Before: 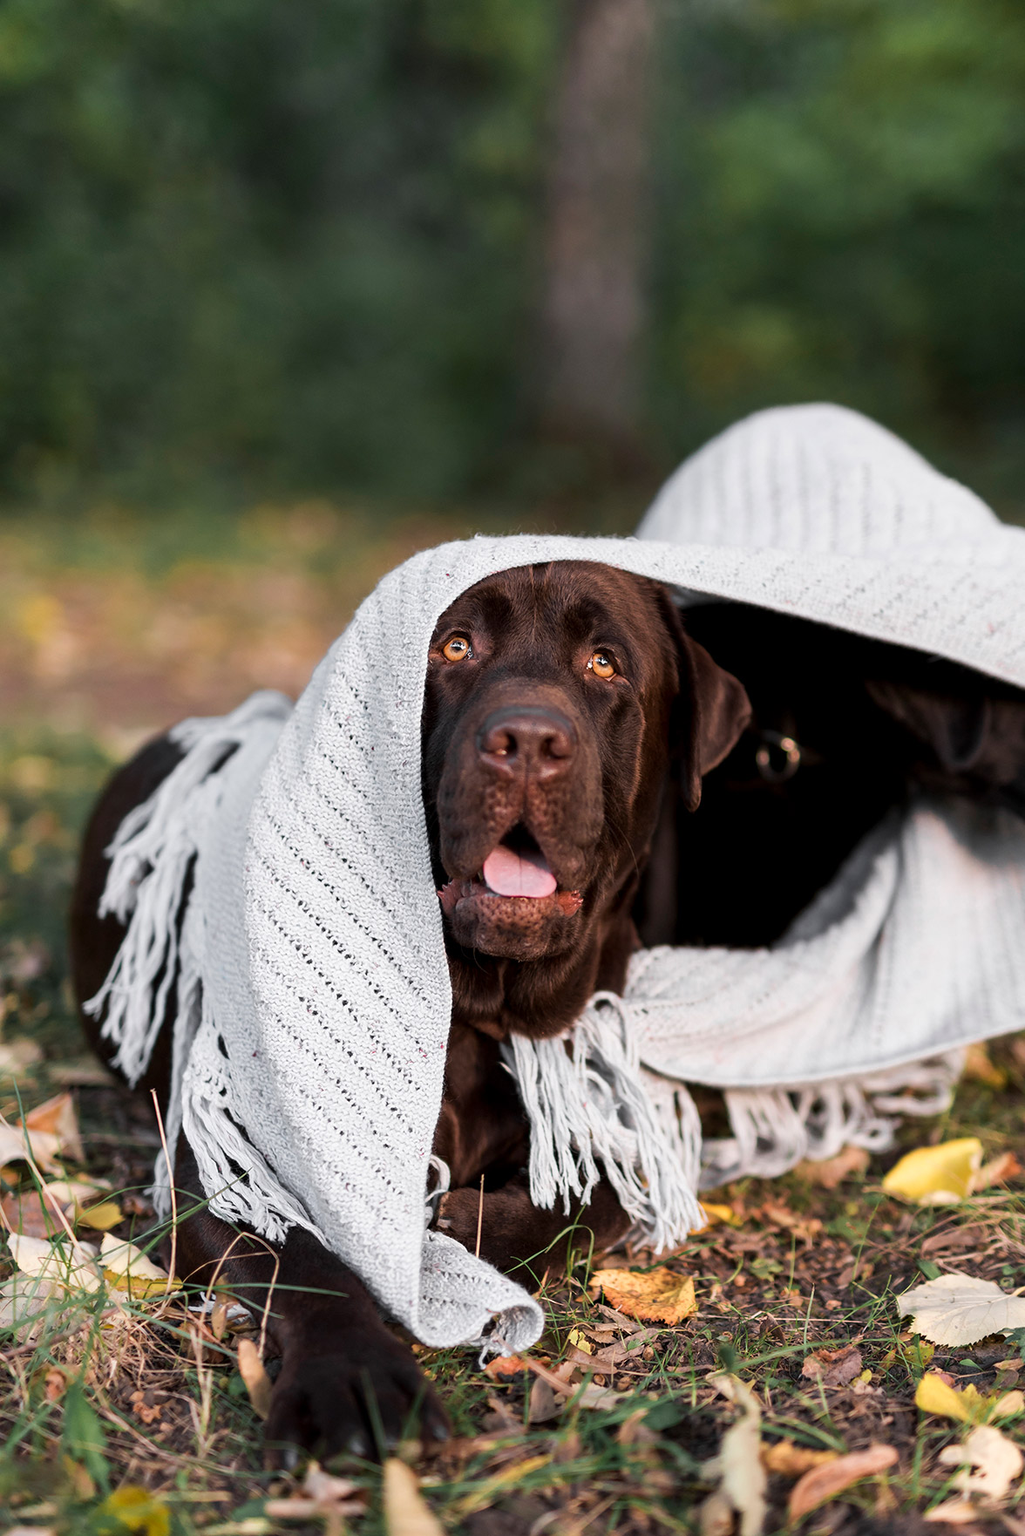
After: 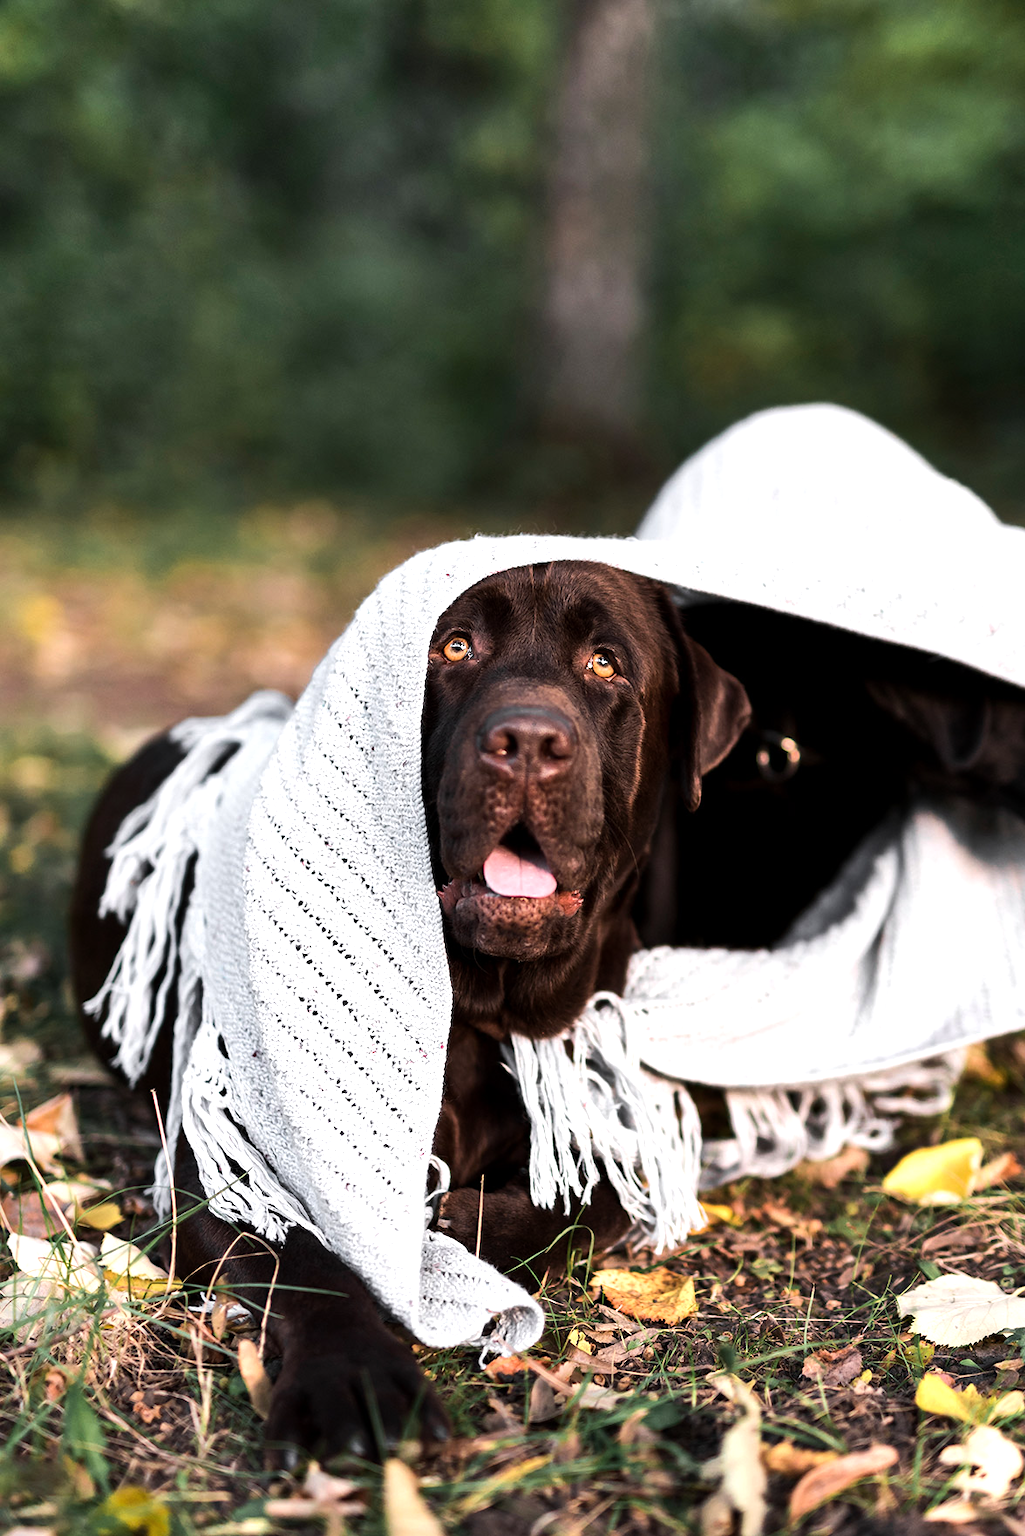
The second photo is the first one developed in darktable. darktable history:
tone equalizer: -8 EV -0.738 EV, -7 EV -0.7 EV, -6 EV -0.575 EV, -5 EV -0.377 EV, -3 EV 0.391 EV, -2 EV 0.6 EV, -1 EV 0.676 EV, +0 EV 0.749 EV, edges refinement/feathering 500, mask exposure compensation -1.57 EV, preserve details no
shadows and highlights: soften with gaussian
